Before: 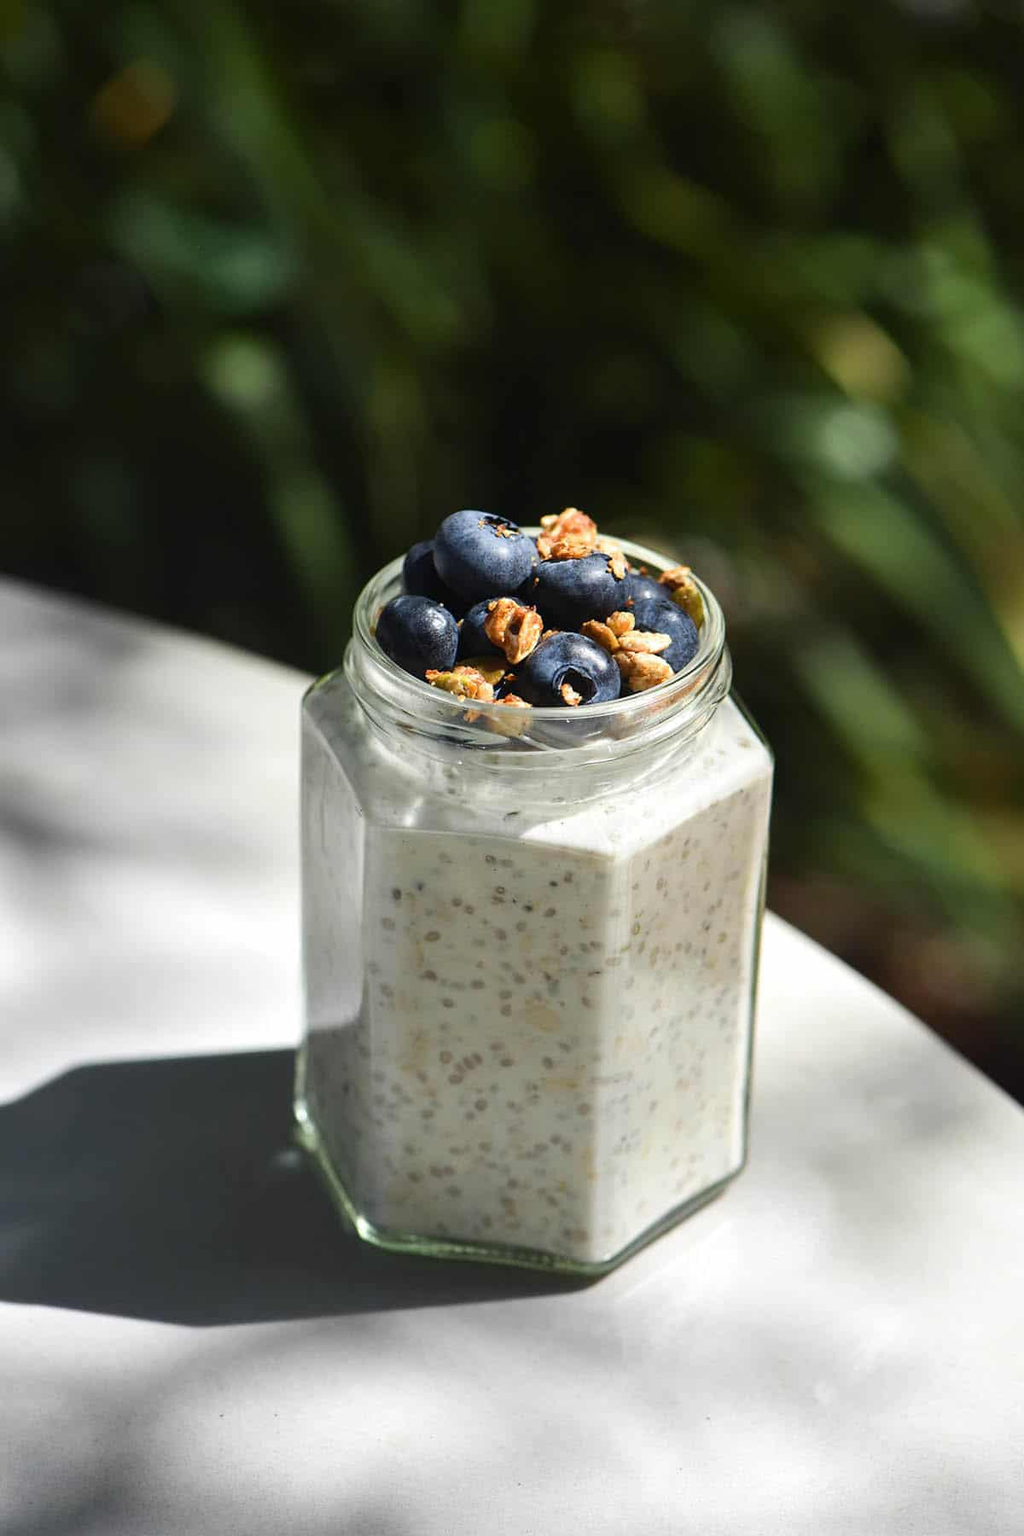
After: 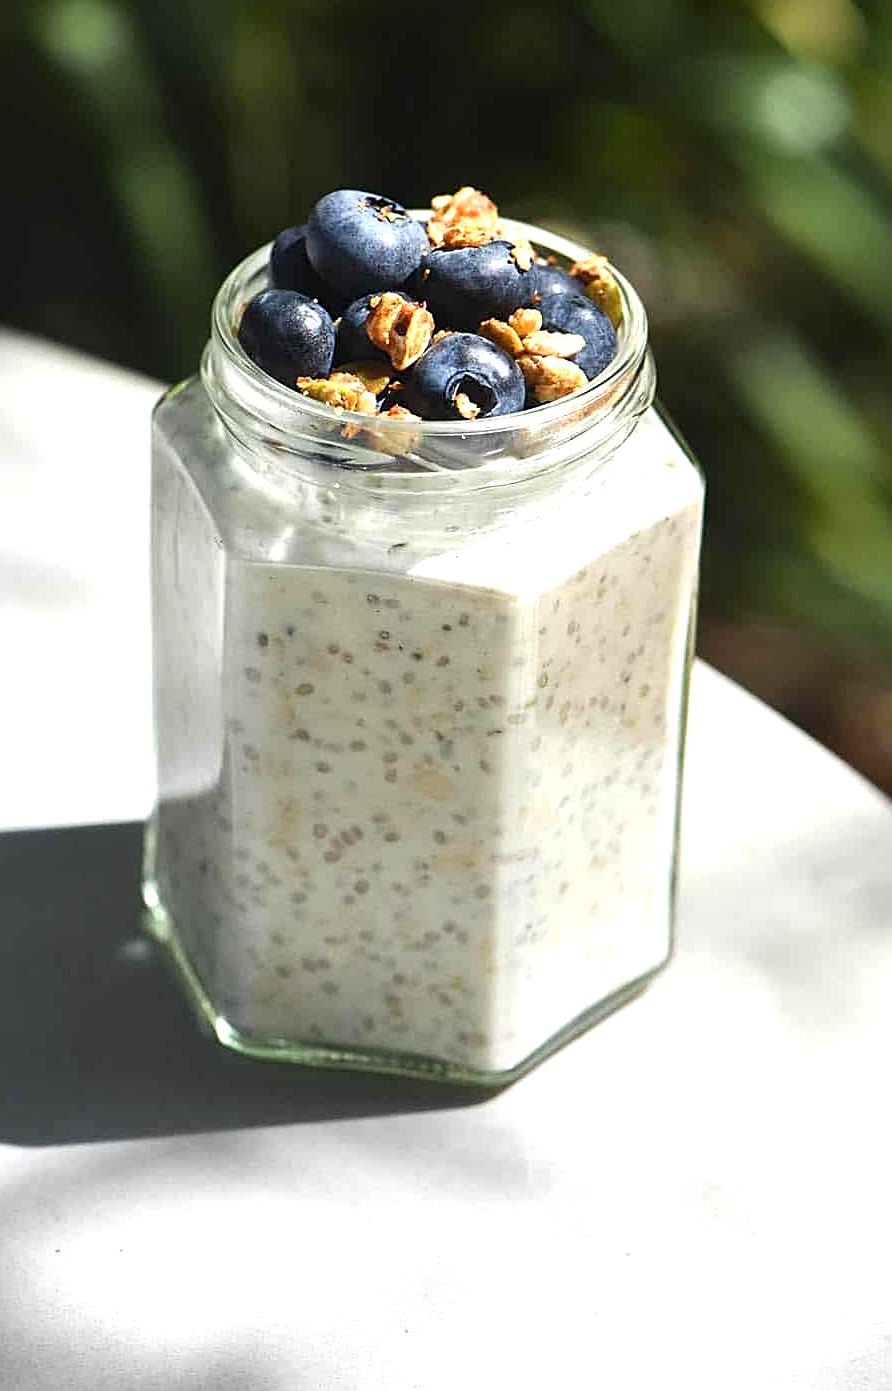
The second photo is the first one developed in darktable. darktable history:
sharpen: on, module defaults
exposure: exposure 0.607 EV, compensate highlight preservation false
crop: left 16.839%, top 22.721%, right 8.759%
